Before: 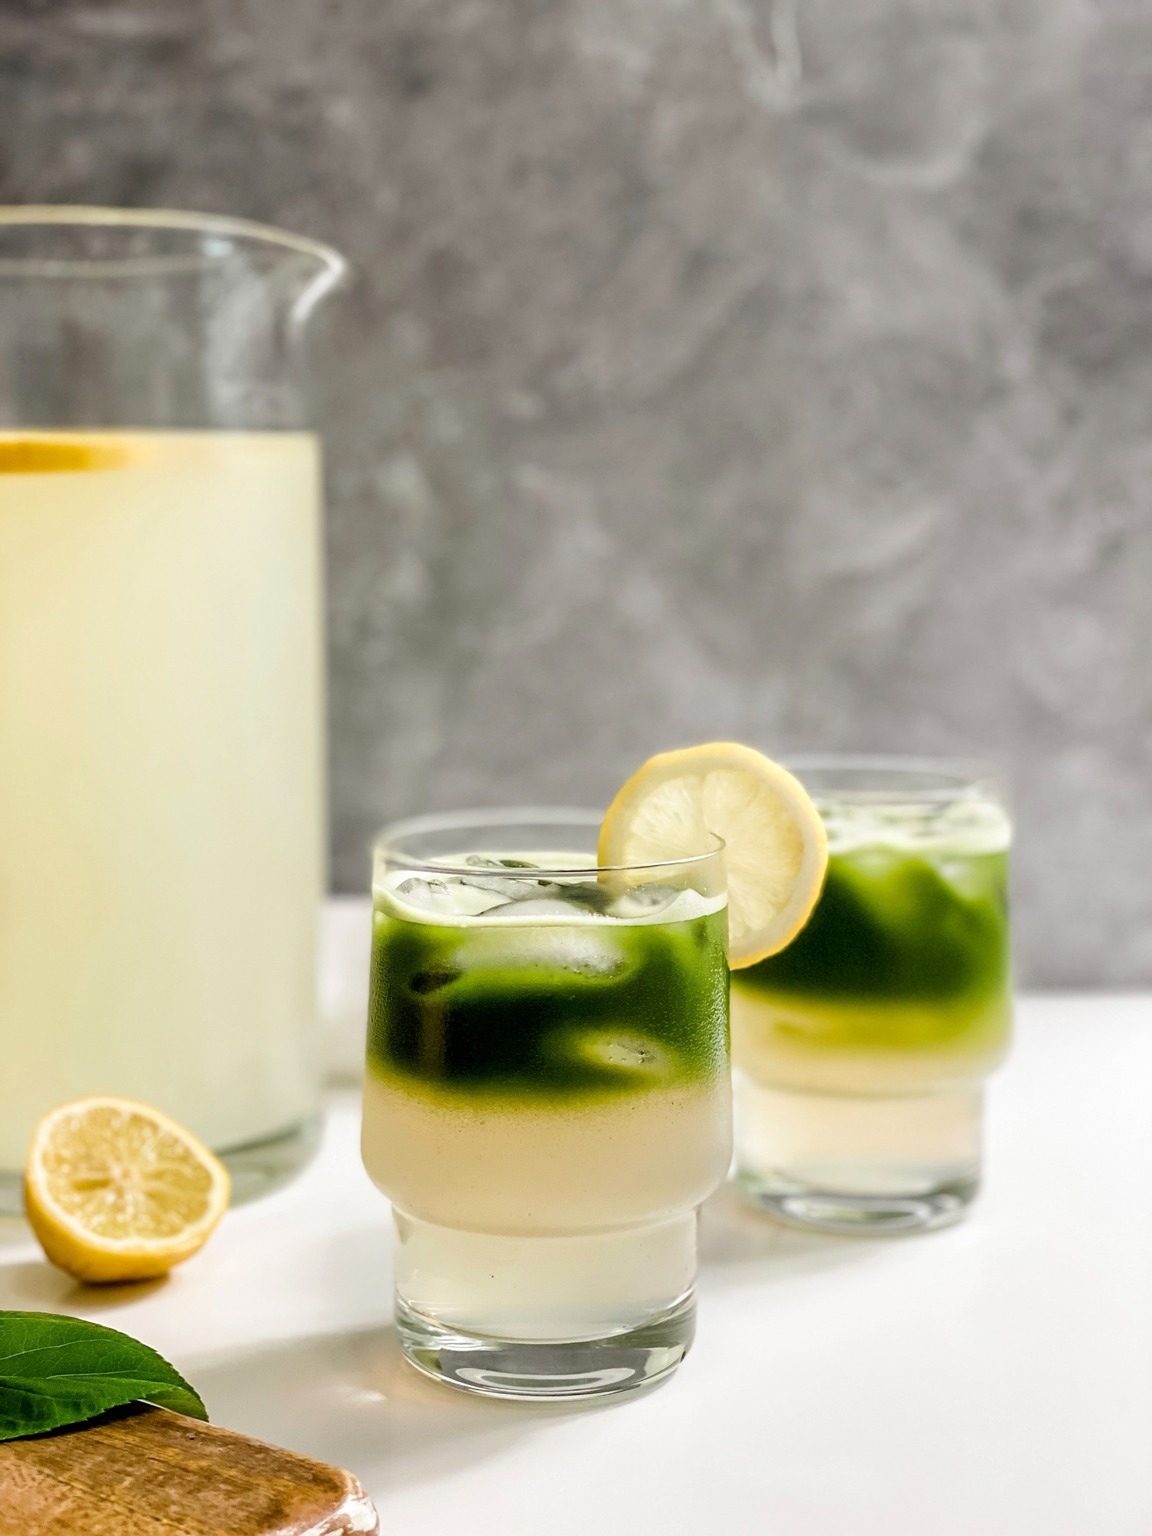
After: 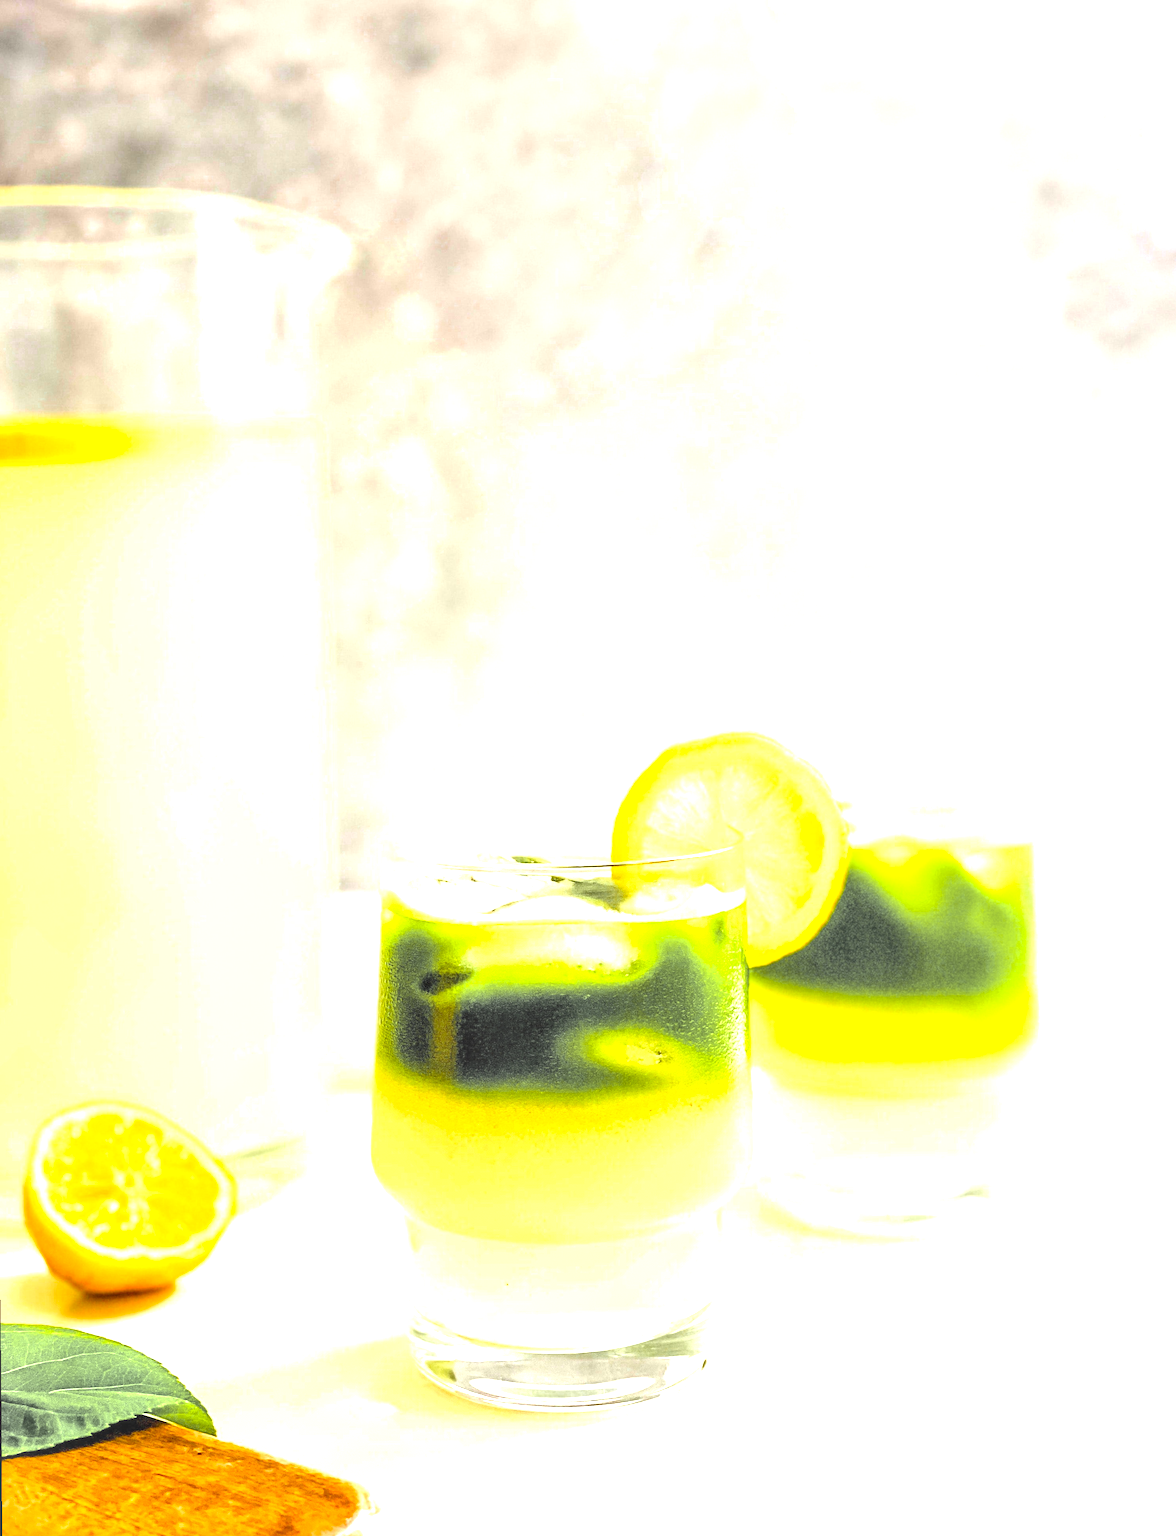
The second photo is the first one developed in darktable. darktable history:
exposure: black level correction 0, exposure 2.088 EV, compensate exposure bias true, compensate highlight preservation false
crop: top 1.049%, right 0.001%
contrast brightness saturation: contrast 0.07, brightness 0.18, saturation 0.4
rotate and perspective: rotation -0.45°, automatic cropping original format, crop left 0.008, crop right 0.992, crop top 0.012, crop bottom 0.988
tone equalizer: -8 EV -0.417 EV, -7 EV -0.389 EV, -6 EV -0.333 EV, -5 EV -0.222 EV, -3 EV 0.222 EV, -2 EV 0.333 EV, -1 EV 0.389 EV, +0 EV 0.417 EV, edges refinement/feathering 500, mask exposure compensation -1.57 EV, preserve details no
local contrast: on, module defaults
color zones: curves: ch0 [(0.004, 0.388) (0.125, 0.392) (0.25, 0.404) (0.375, 0.5) (0.5, 0.5) (0.625, 0.5) (0.75, 0.5) (0.875, 0.5)]; ch1 [(0, 0.5) (0.125, 0.5) (0.25, 0.5) (0.375, 0.124) (0.524, 0.124) (0.645, 0.128) (0.789, 0.132) (0.914, 0.096) (0.998, 0.068)]
